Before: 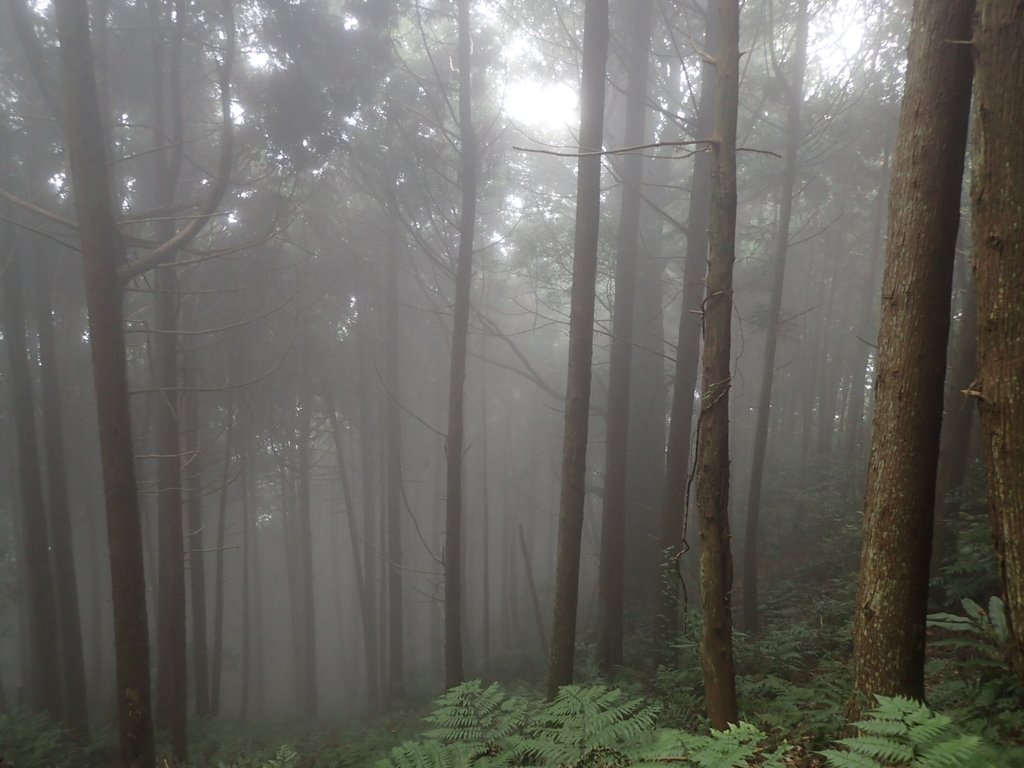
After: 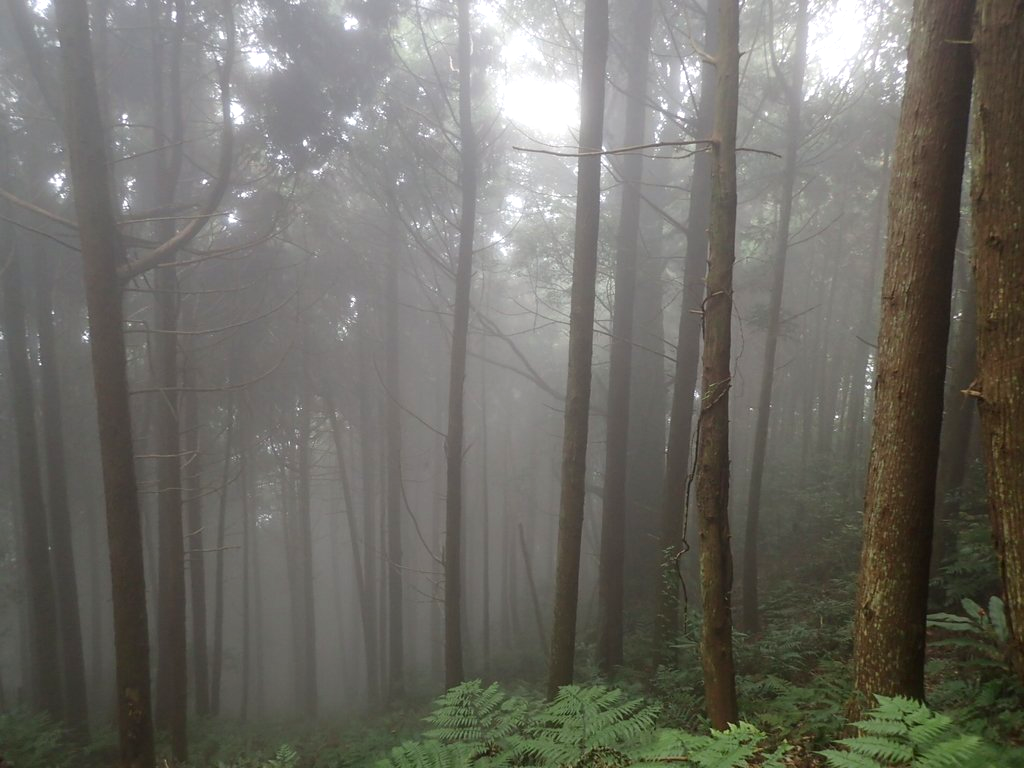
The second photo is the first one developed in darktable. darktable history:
exposure: exposure 0.197 EV, compensate highlight preservation false
contrast brightness saturation: contrast 0.04, saturation 0.16
